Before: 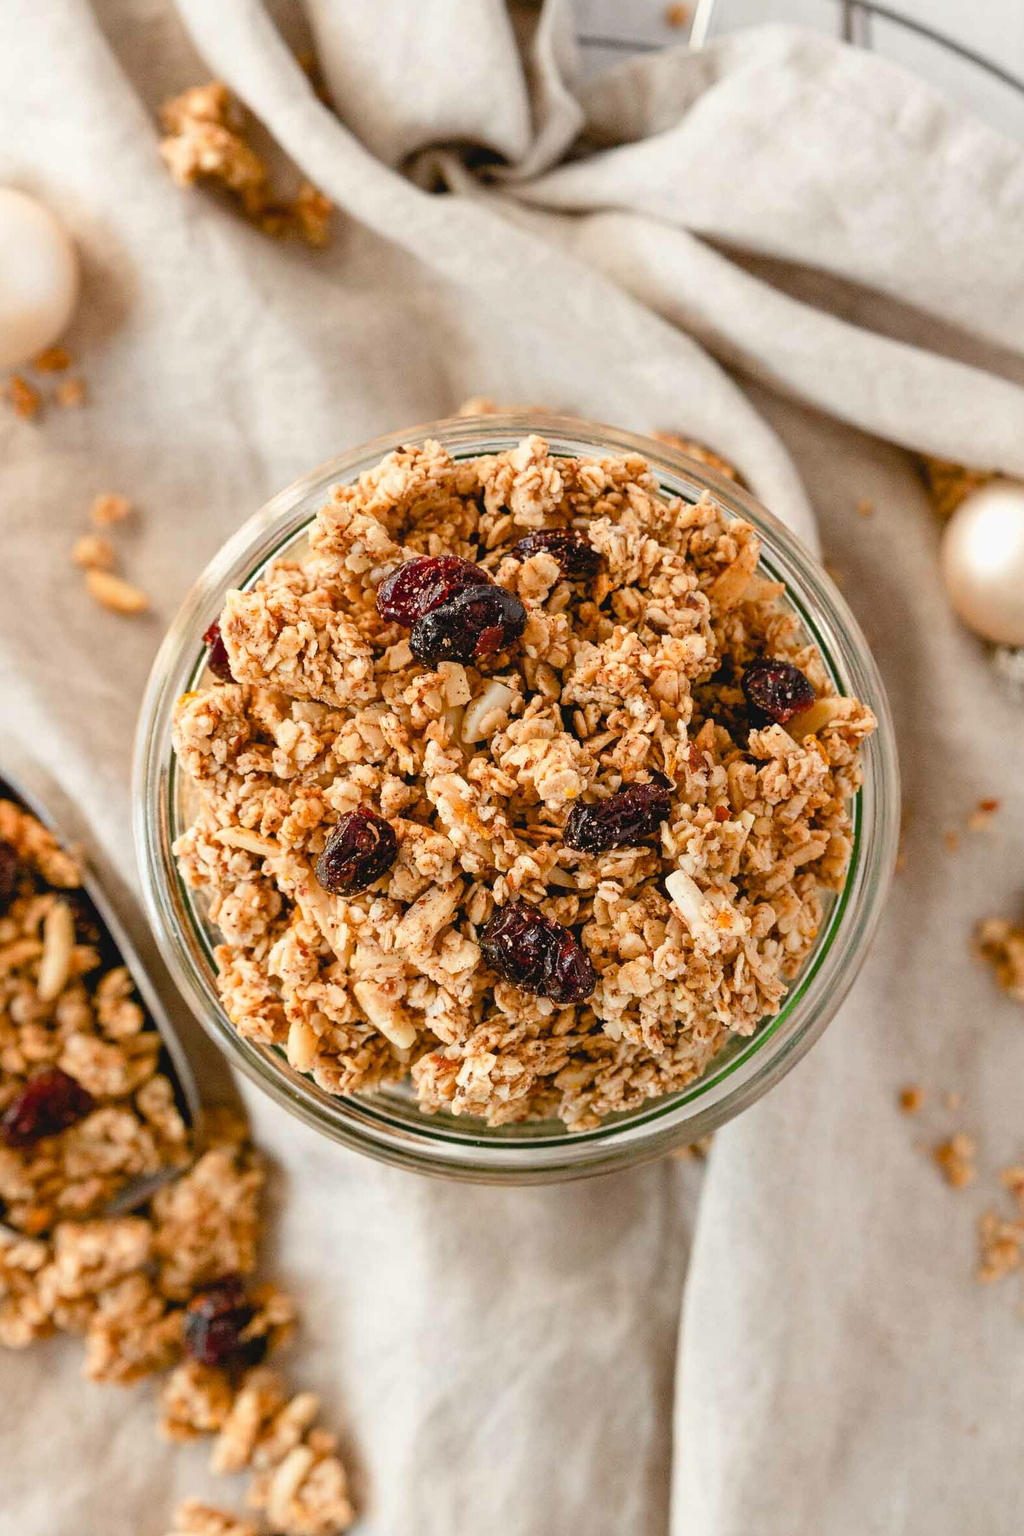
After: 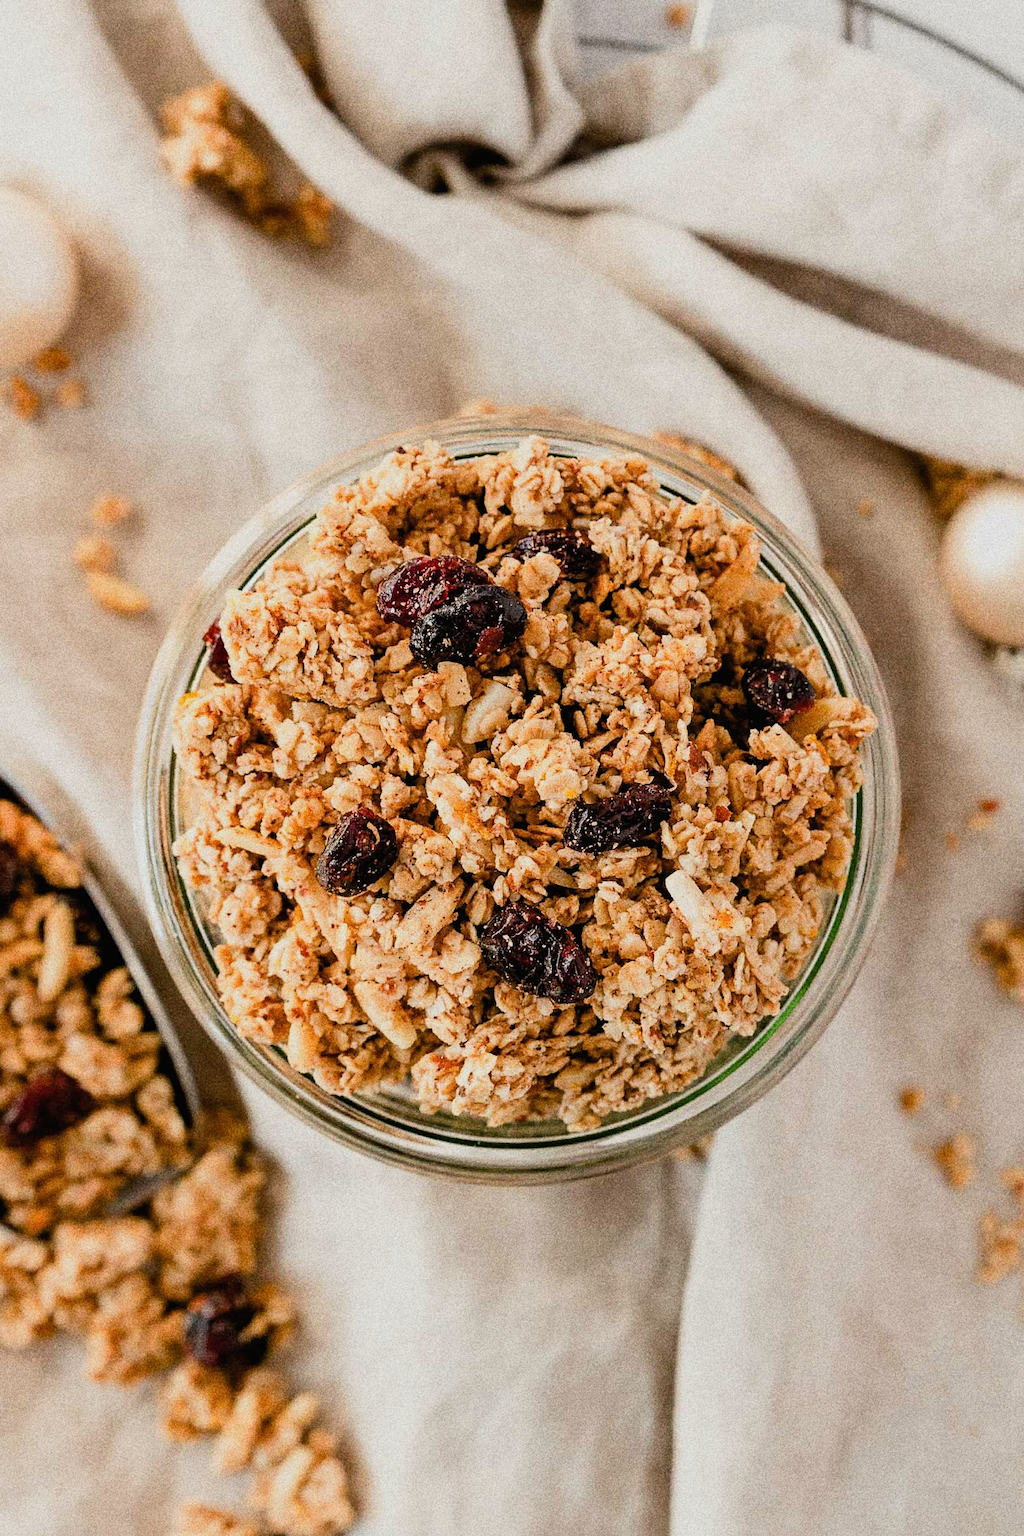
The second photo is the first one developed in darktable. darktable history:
filmic rgb: black relative exposure -7.5 EV, white relative exposure 5 EV, hardness 3.31, contrast 1.3, contrast in shadows safe
grain: coarseness 10.62 ISO, strength 55.56%
sharpen: amount 0.2
